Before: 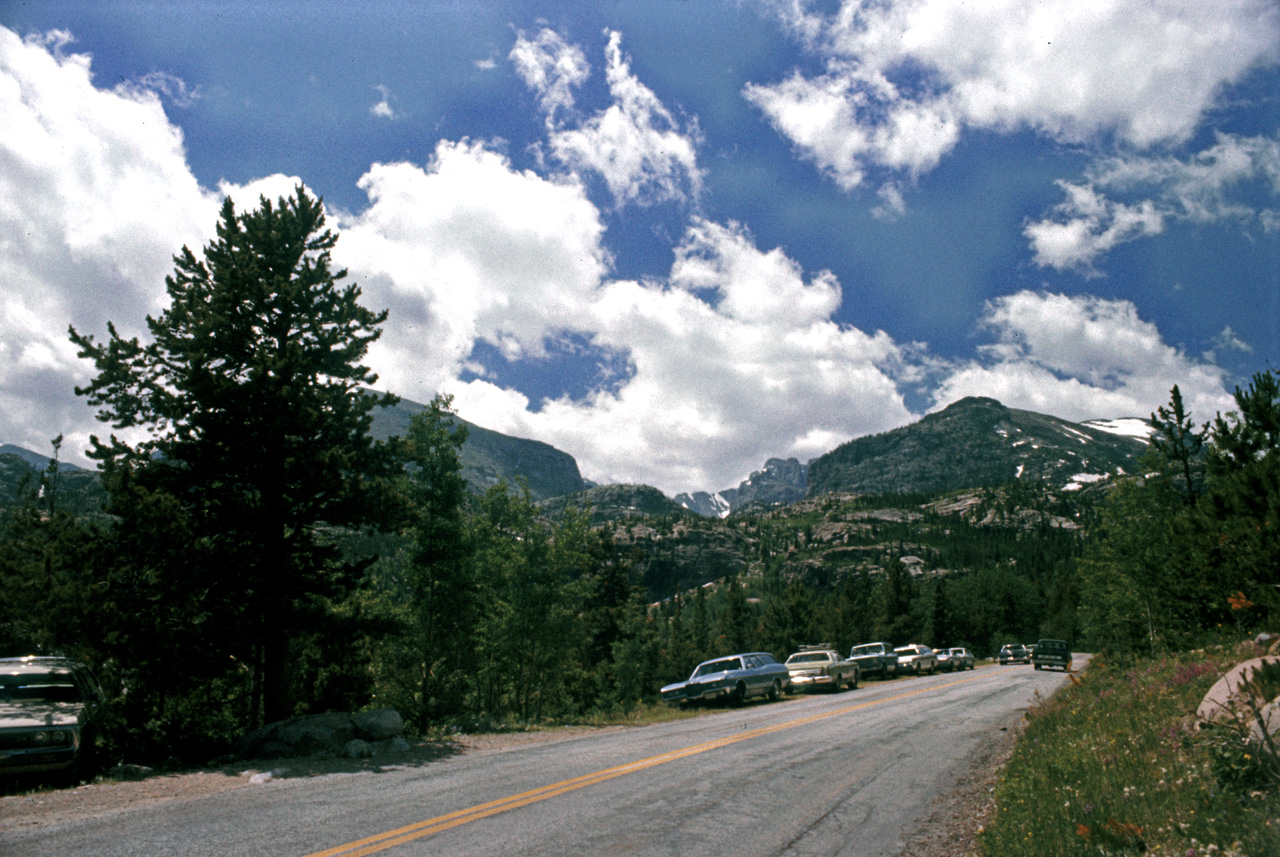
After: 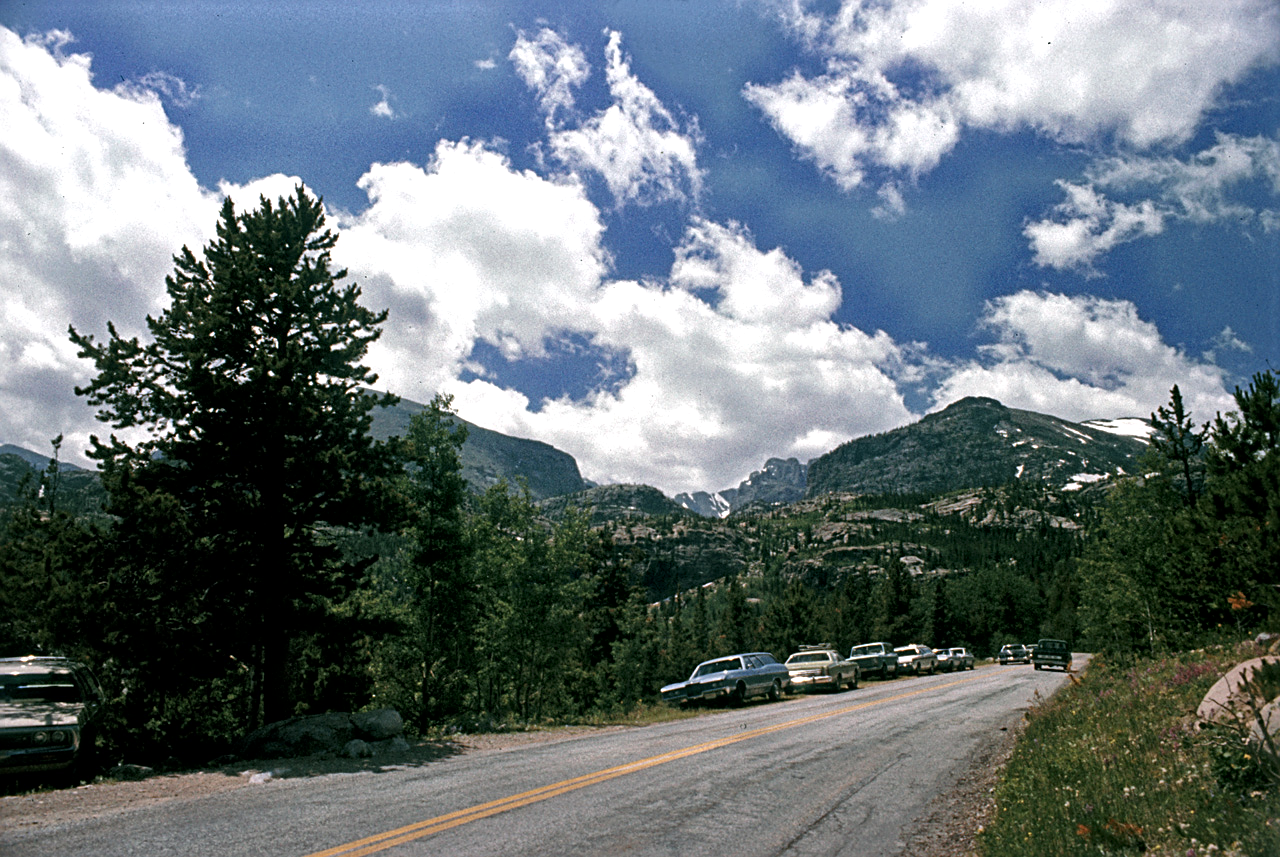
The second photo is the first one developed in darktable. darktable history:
sharpen: on, module defaults
local contrast: mode bilateral grid, contrast 20, coarseness 50, detail 132%, midtone range 0.2
